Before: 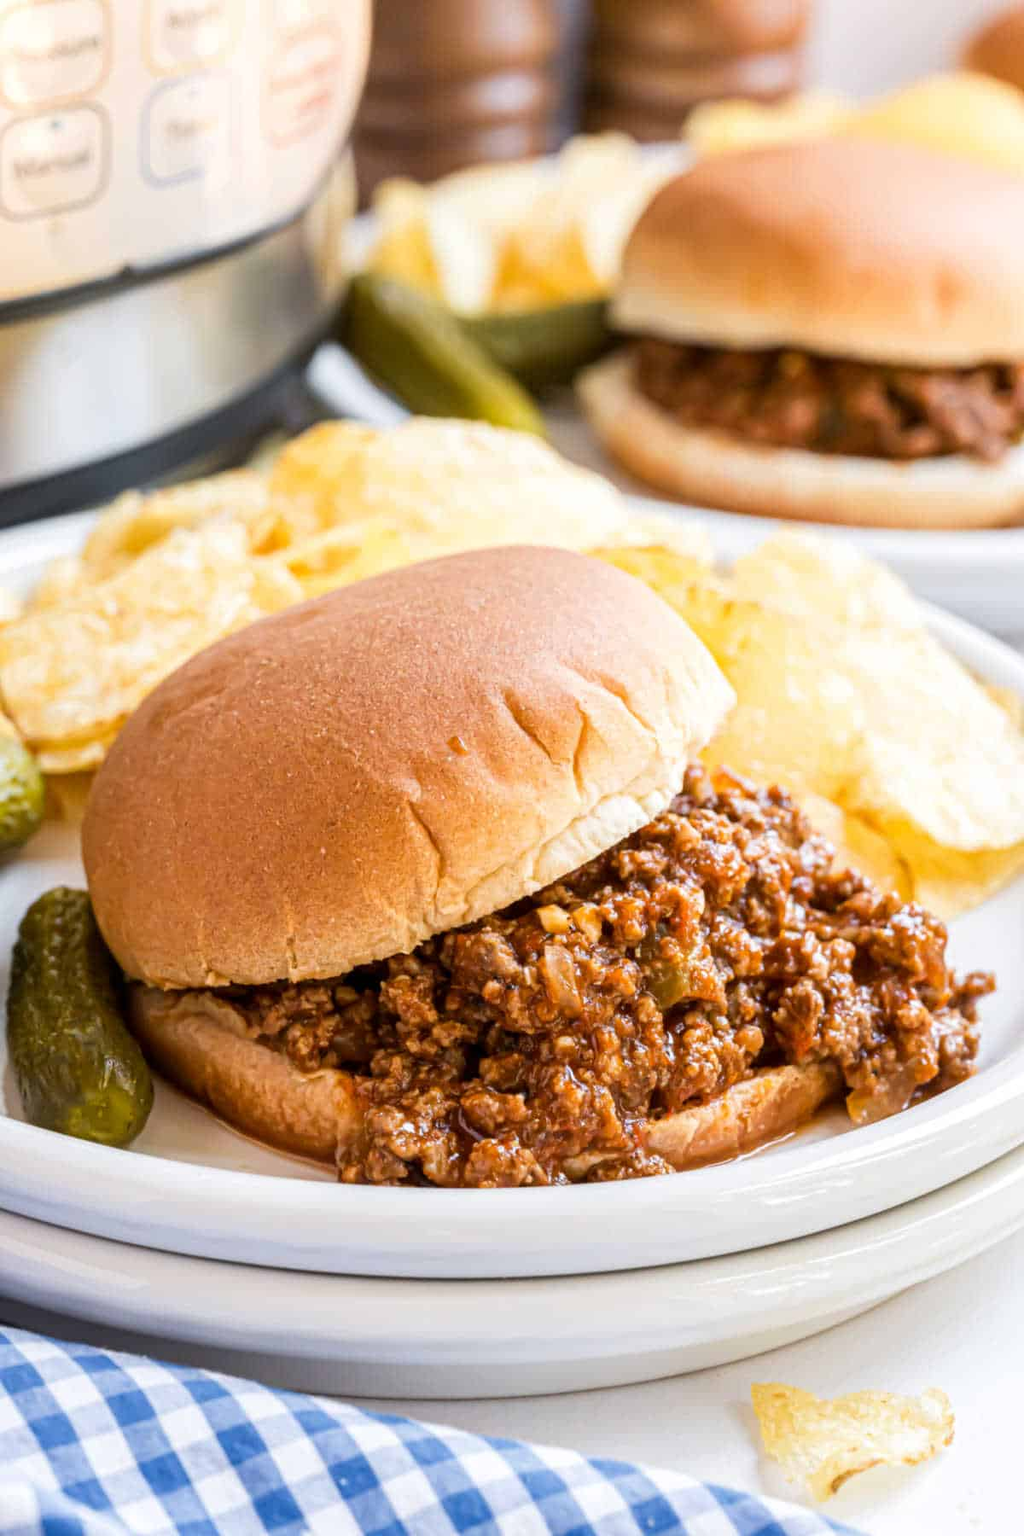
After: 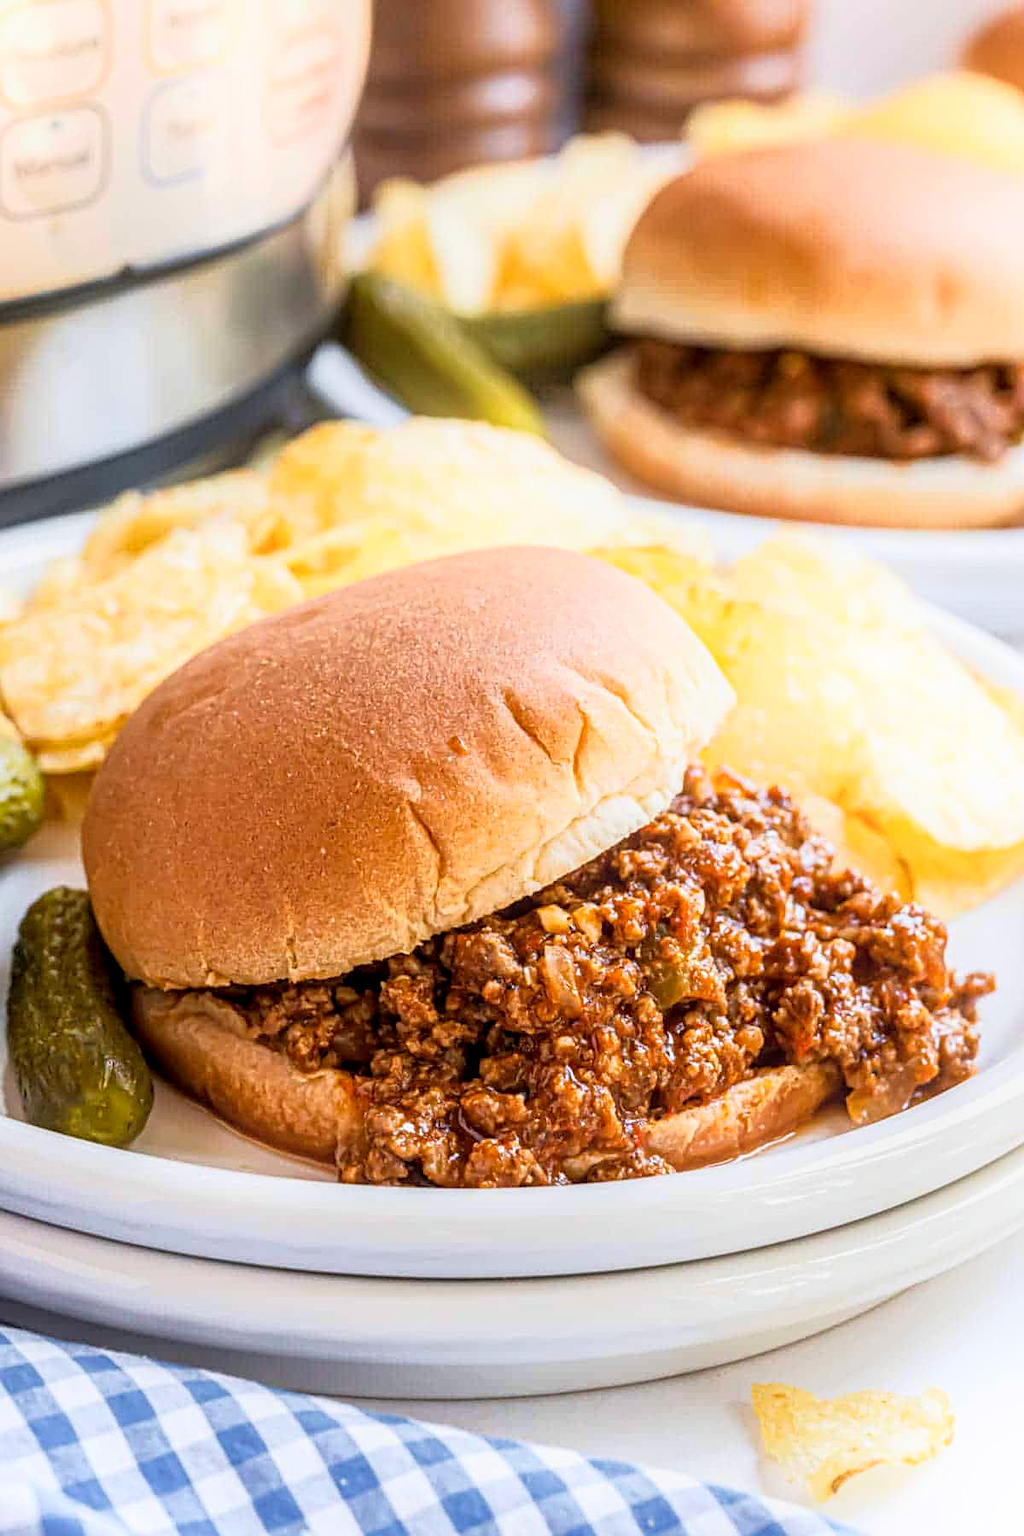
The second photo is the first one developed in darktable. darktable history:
sharpen: on, module defaults
bloom: size 15%, threshold 97%, strength 7%
local contrast: on, module defaults
tone curve: curves: ch0 [(0.013, 0) (0.061, 0.059) (0.239, 0.256) (0.502, 0.501) (0.683, 0.676) (0.761, 0.773) (0.858, 0.858) (0.987, 0.945)]; ch1 [(0, 0) (0.172, 0.123) (0.304, 0.267) (0.414, 0.395) (0.472, 0.473) (0.502, 0.502) (0.521, 0.528) (0.583, 0.595) (0.654, 0.673) (0.728, 0.761) (1, 1)]; ch2 [(0, 0) (0.411, 0.424) (0.485, 0.476) (0.502, 0.501) (0.553, 0.557) (0.57, 0.576) (1, 1)], color space Lab, independent channels, preserve colors none
